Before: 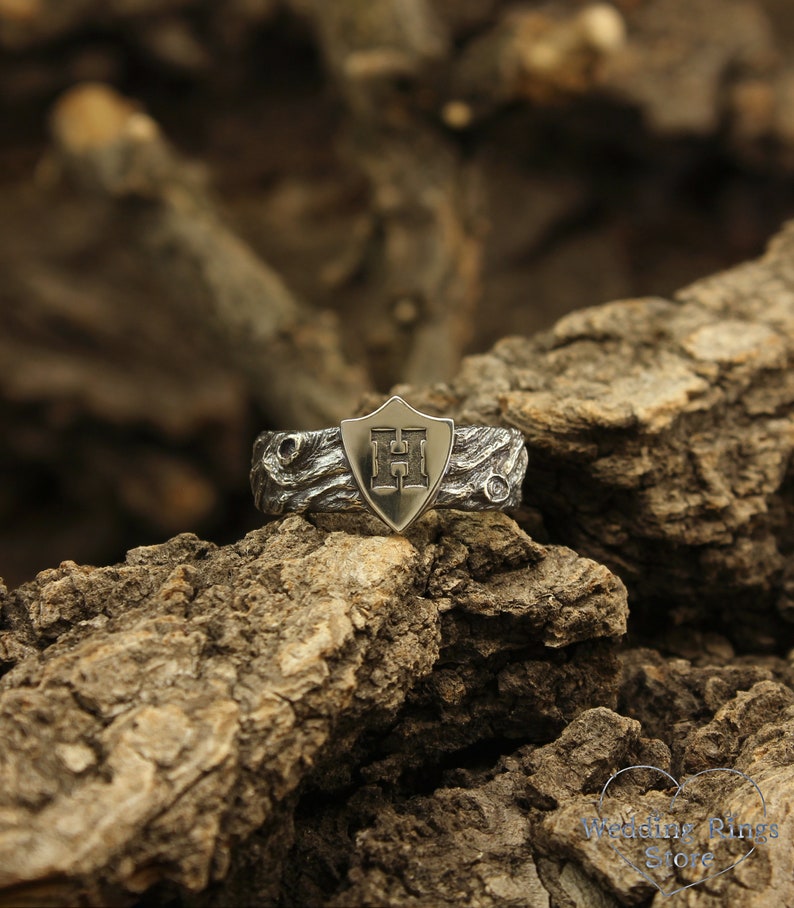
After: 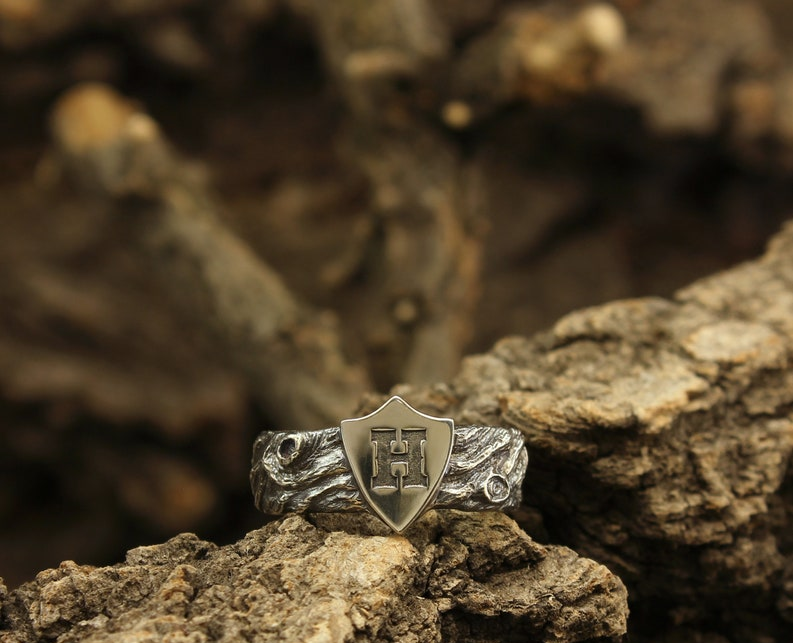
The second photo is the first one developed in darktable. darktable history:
contrast equalizer: octaves 7, y [[0.5 ×6], [0.5 ×6], [0.975, 0.964, 0.925, 0.865, 0.793, 0.721], [0 ×6], [0 ×6]]
crop: right 0.001%, bottom 29.119%
